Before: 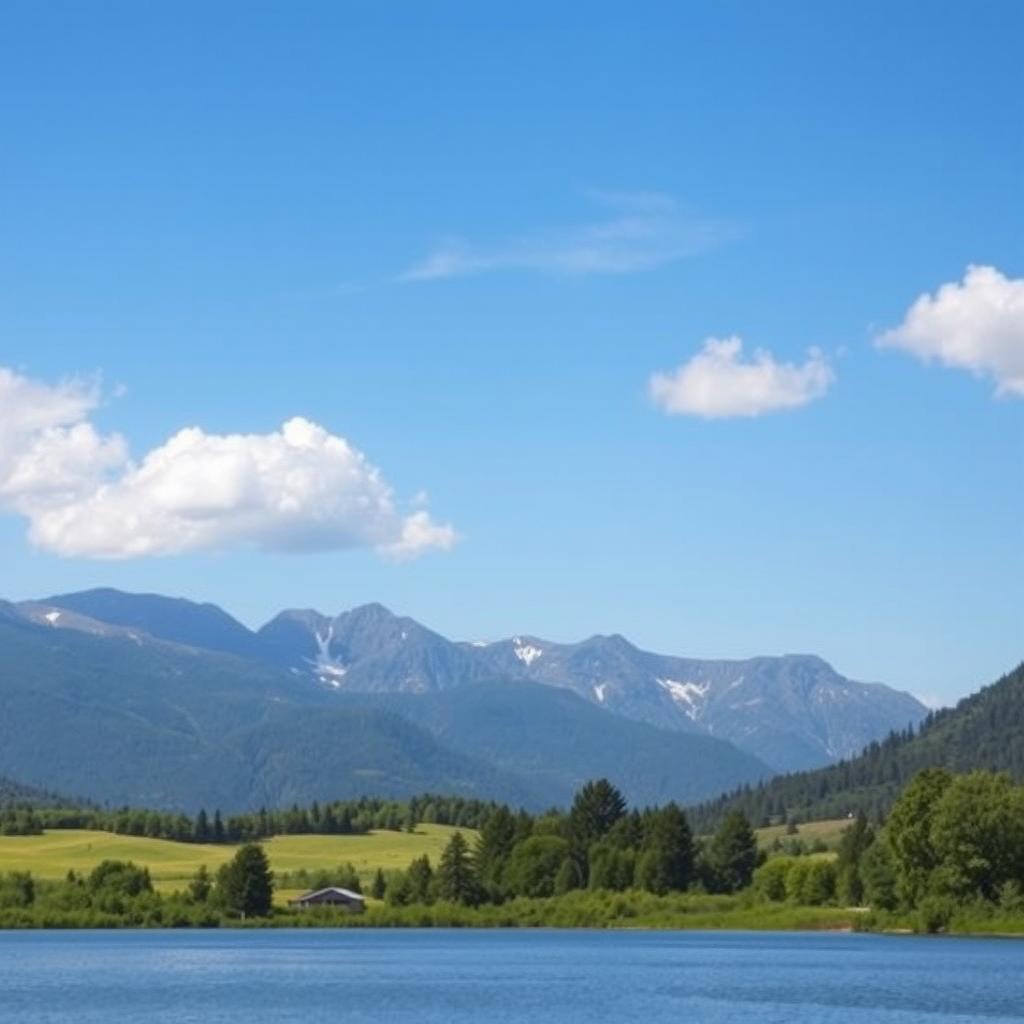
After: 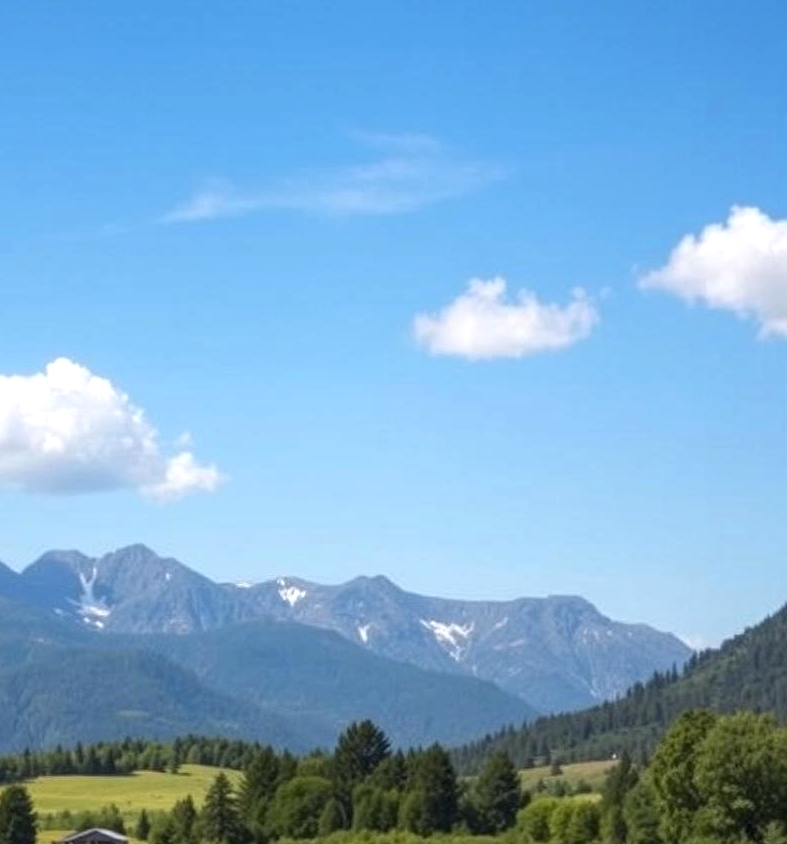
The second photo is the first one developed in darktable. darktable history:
crop: left 23.084%, top 5.827%, bottom 11.671%
local contrast: on, module defaults
exposure: exposure 0.201 EV, compensate highlight preservation false
